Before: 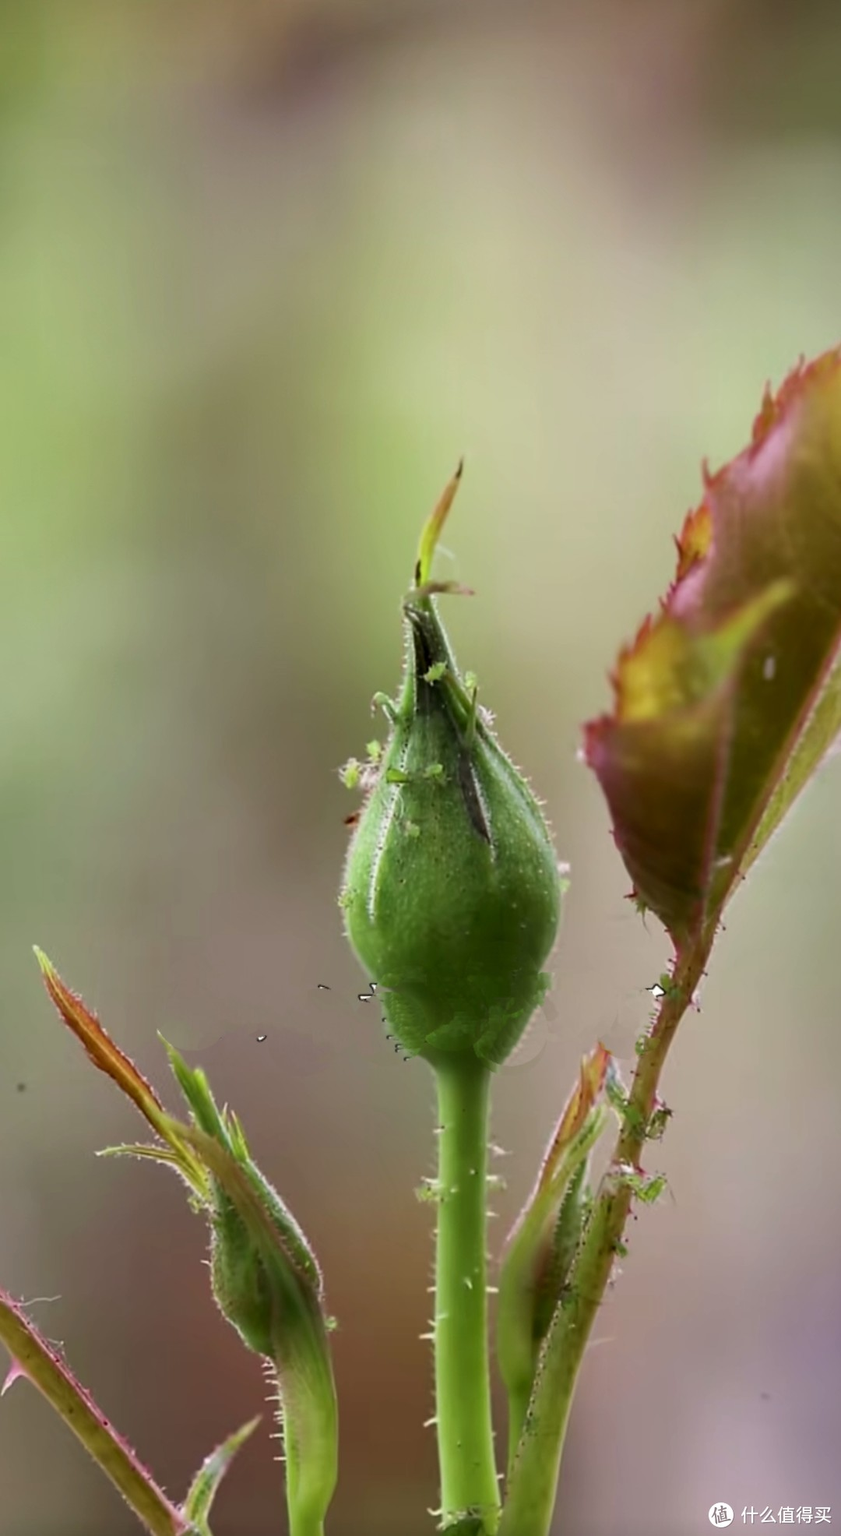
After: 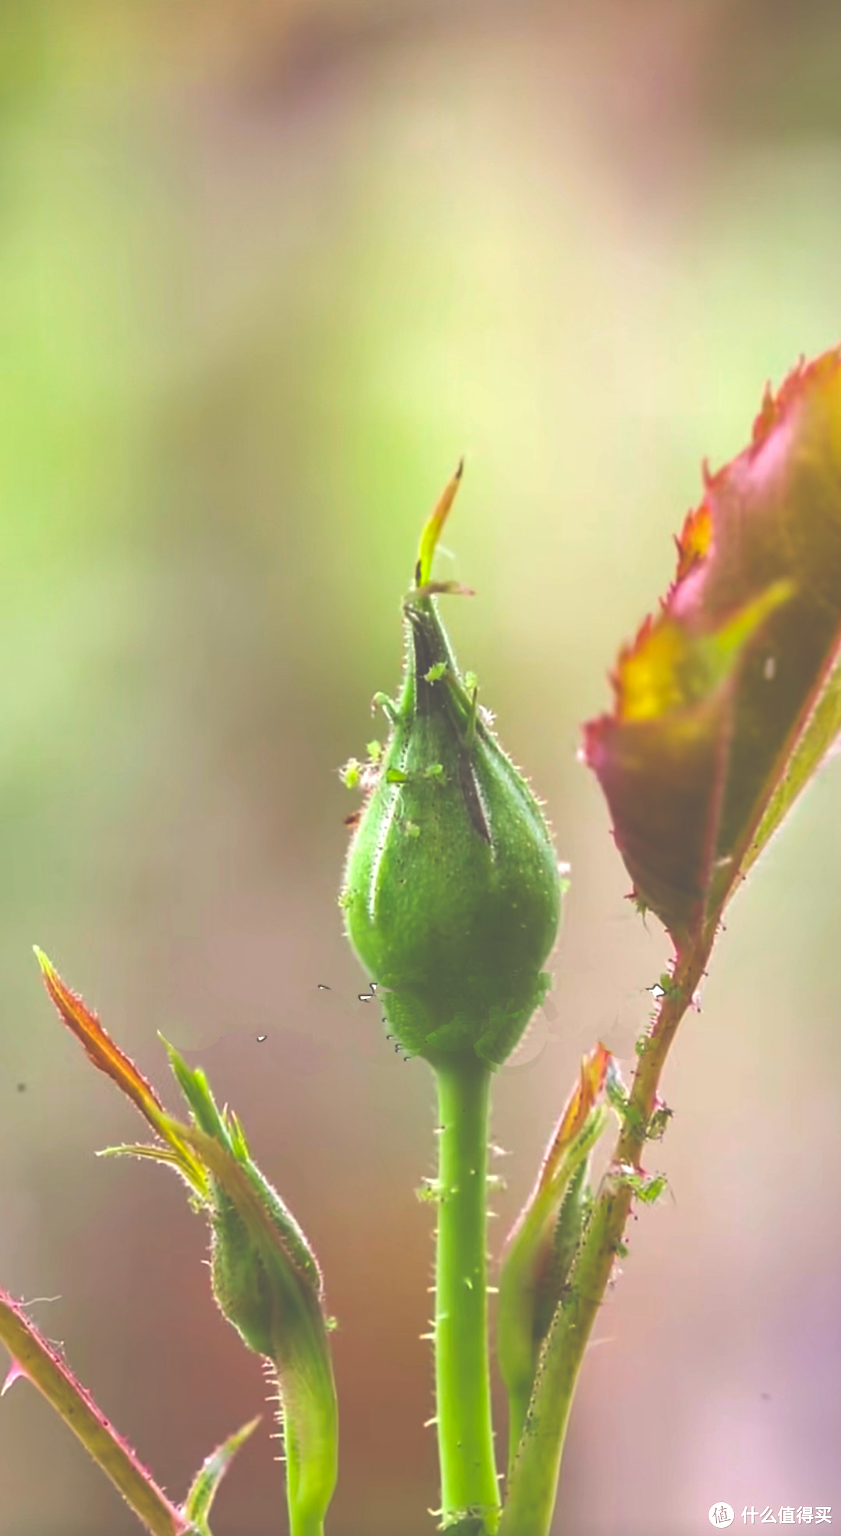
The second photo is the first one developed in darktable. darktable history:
local contrast: on, module defaults
exposure: black level correction -0.07, exposure 0.501 EV, compensate highlight preservation false
color balance rgb: power › luminance 0.888%, power › chroma 0.409%, power › hue 35.12°, perceptual saturation grading › global saturation 33.29%
